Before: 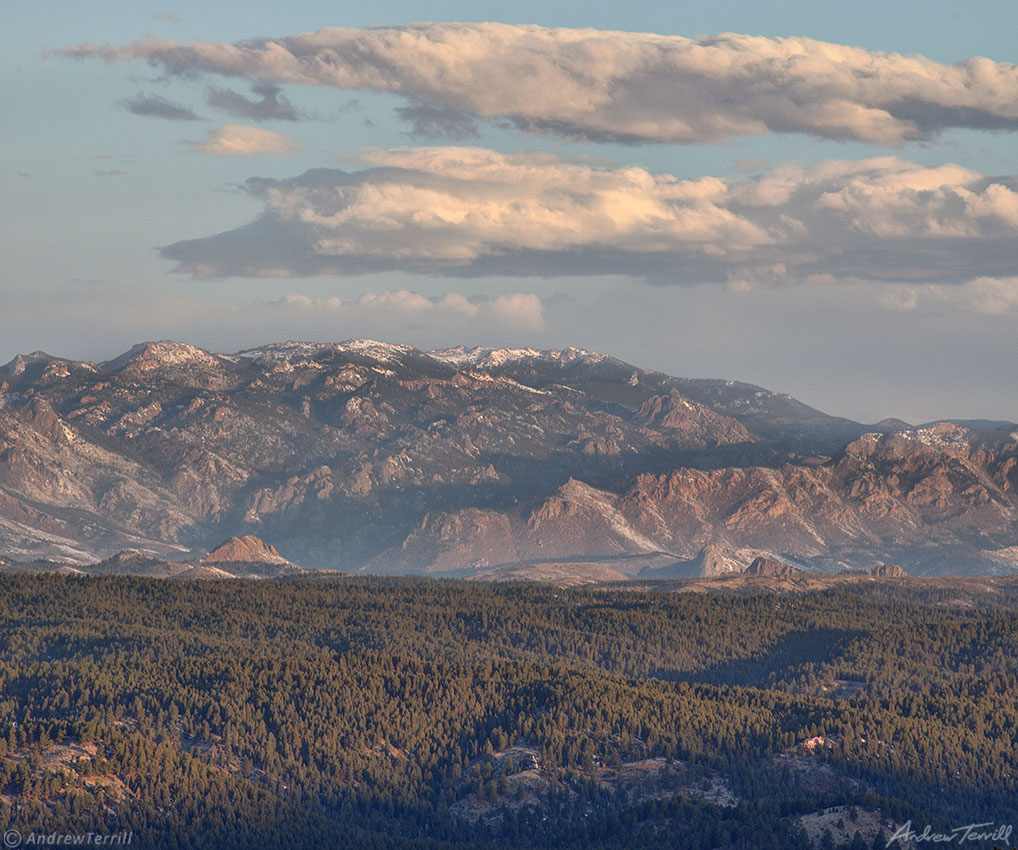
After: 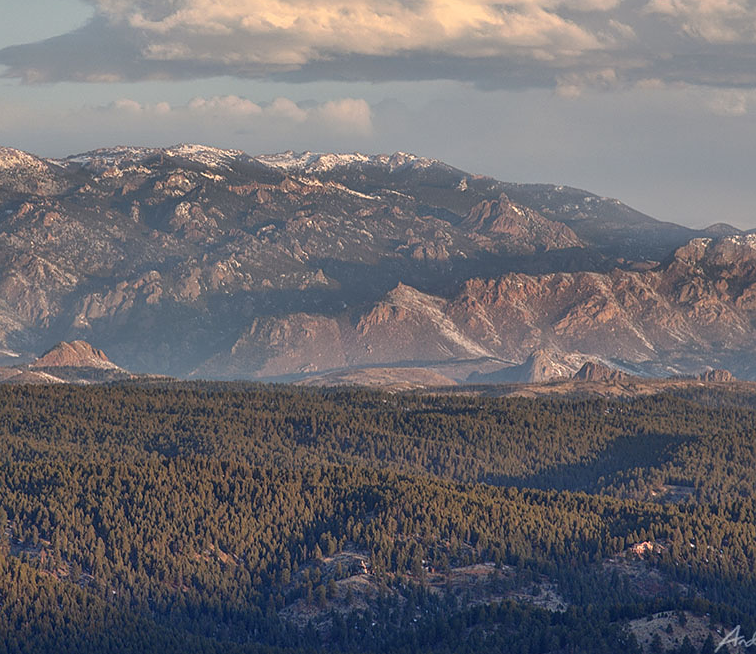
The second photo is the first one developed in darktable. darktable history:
sharpen: amount 0.212
crop: left 16.856%, top 23.012%, right 8.836%
